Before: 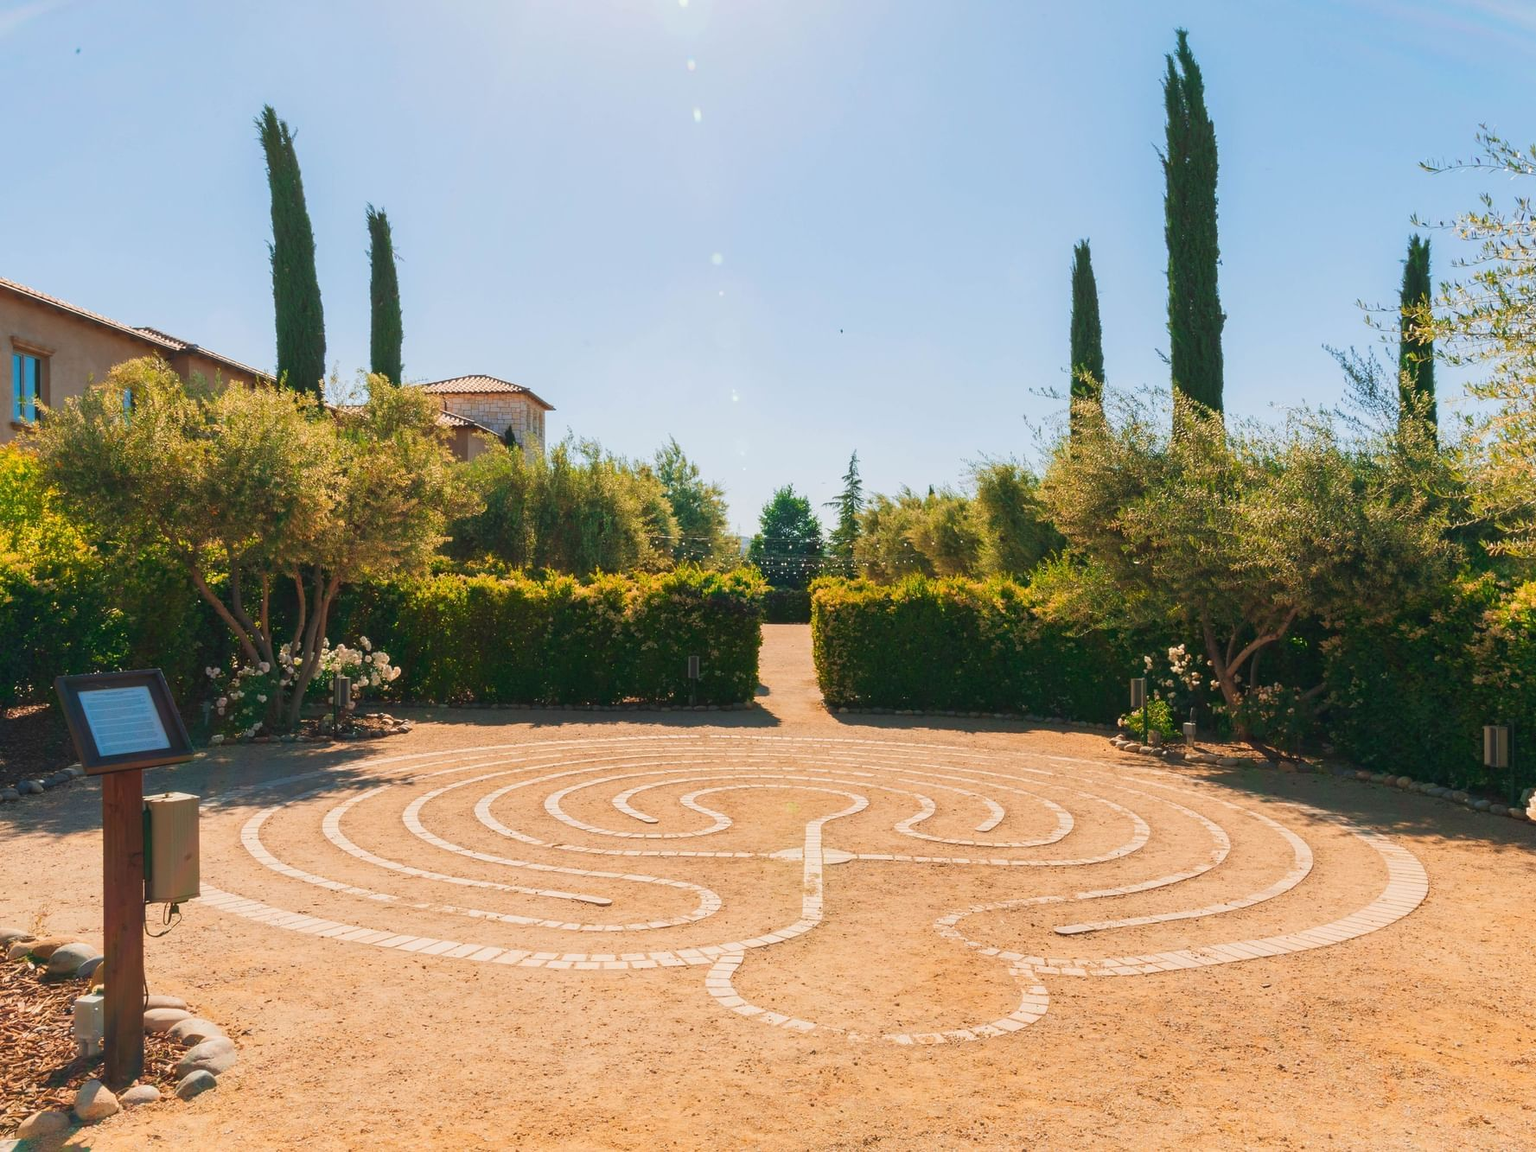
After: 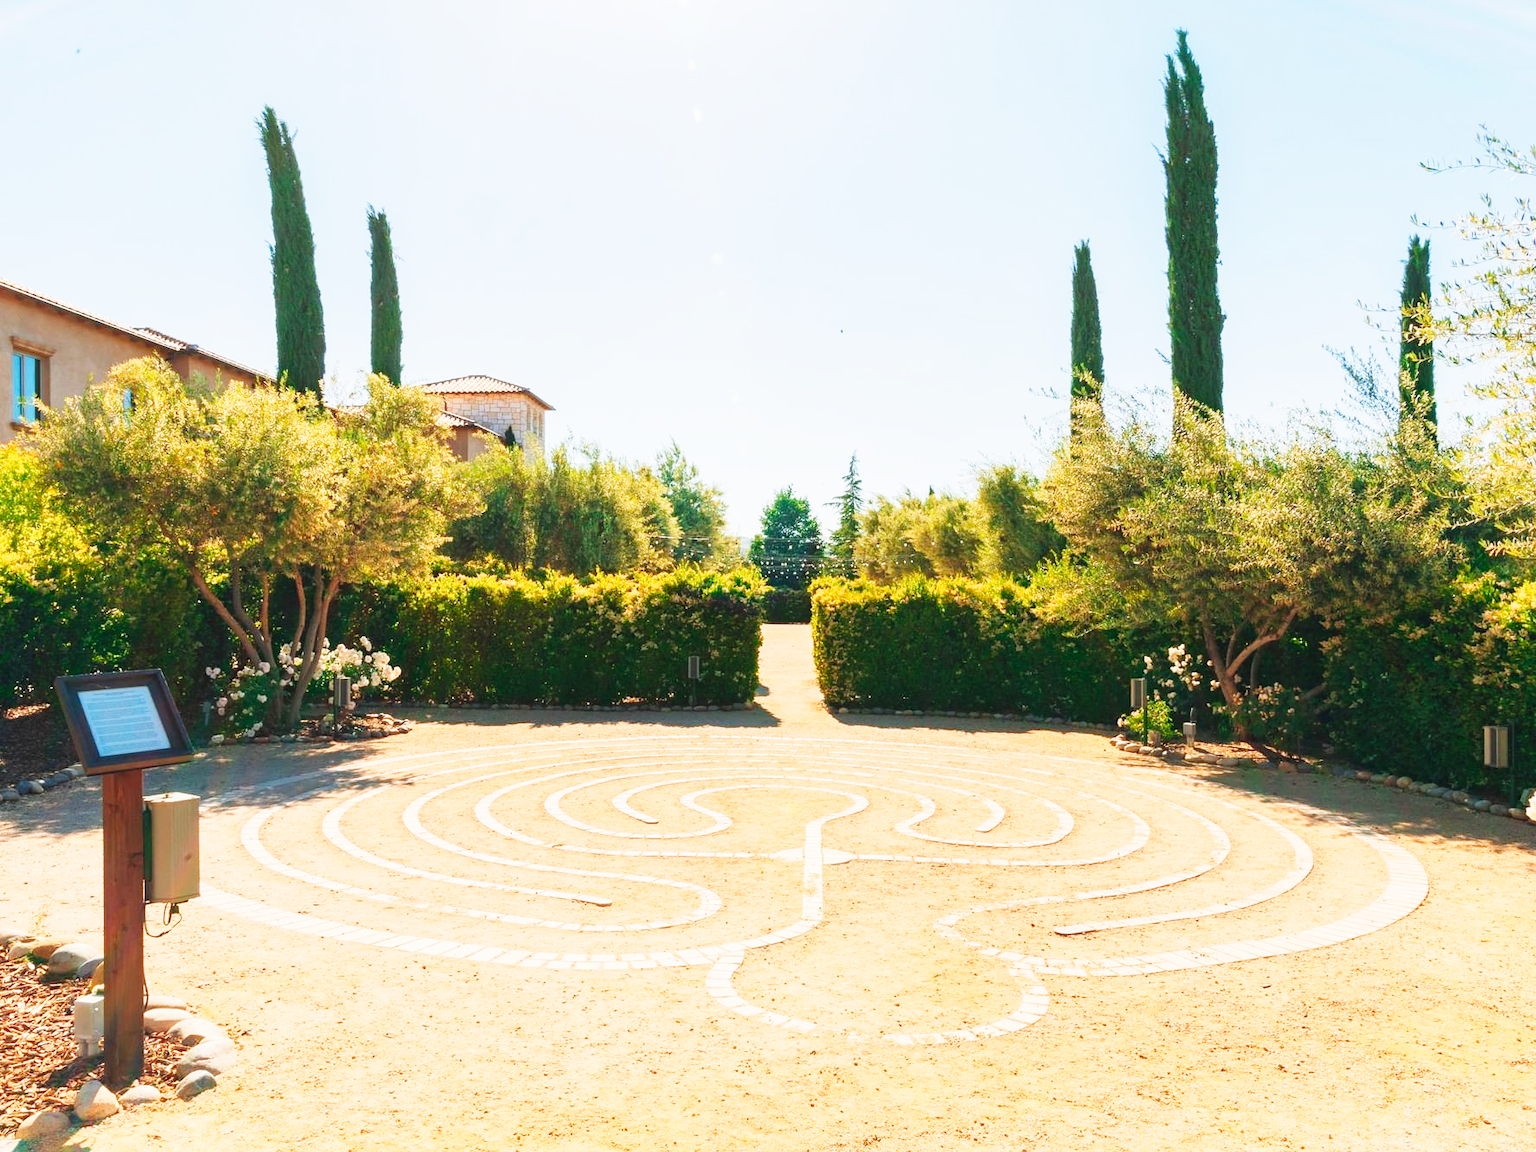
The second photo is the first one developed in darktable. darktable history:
local contrast: mode bilateral grid, contrast 14, coarseness 36, detail 105%, midtone range 0.2
base curve: curves: ch0 [(0, 0) (0.018, 0.026) (0.143, 0.37) (0.33, 0.731) (0.458, 0.853) (0.735, 0.965) (0.905, 0.986) (1, 1)], preserve colors none
